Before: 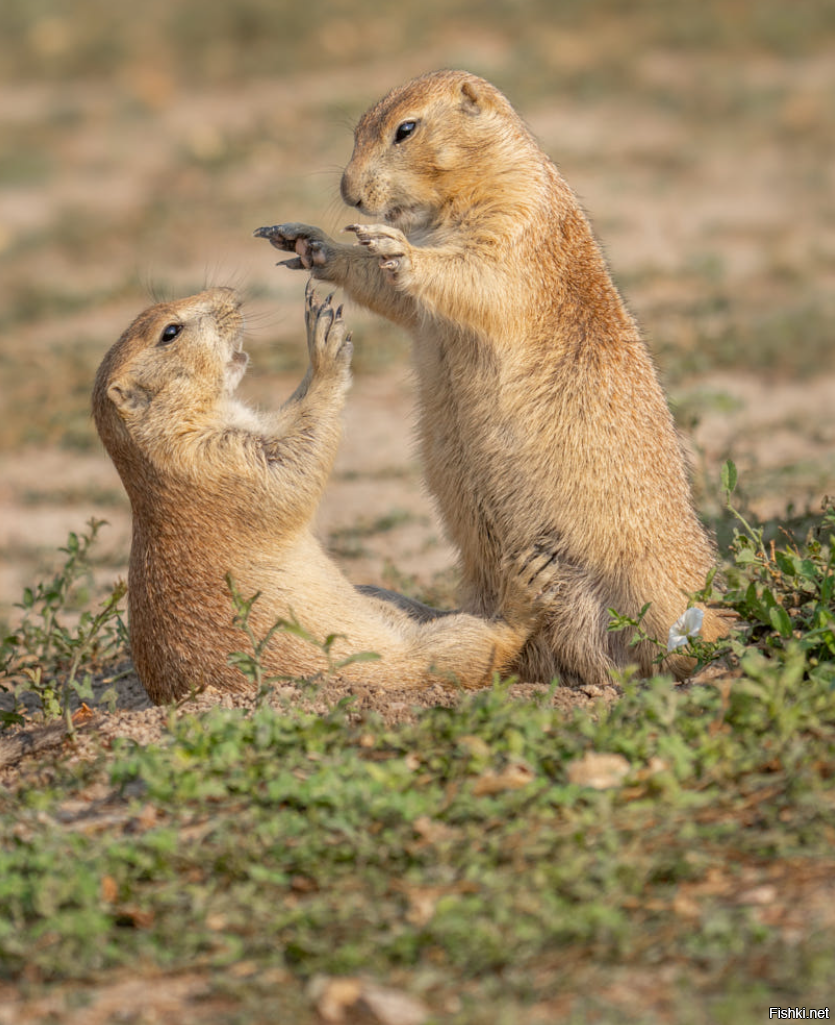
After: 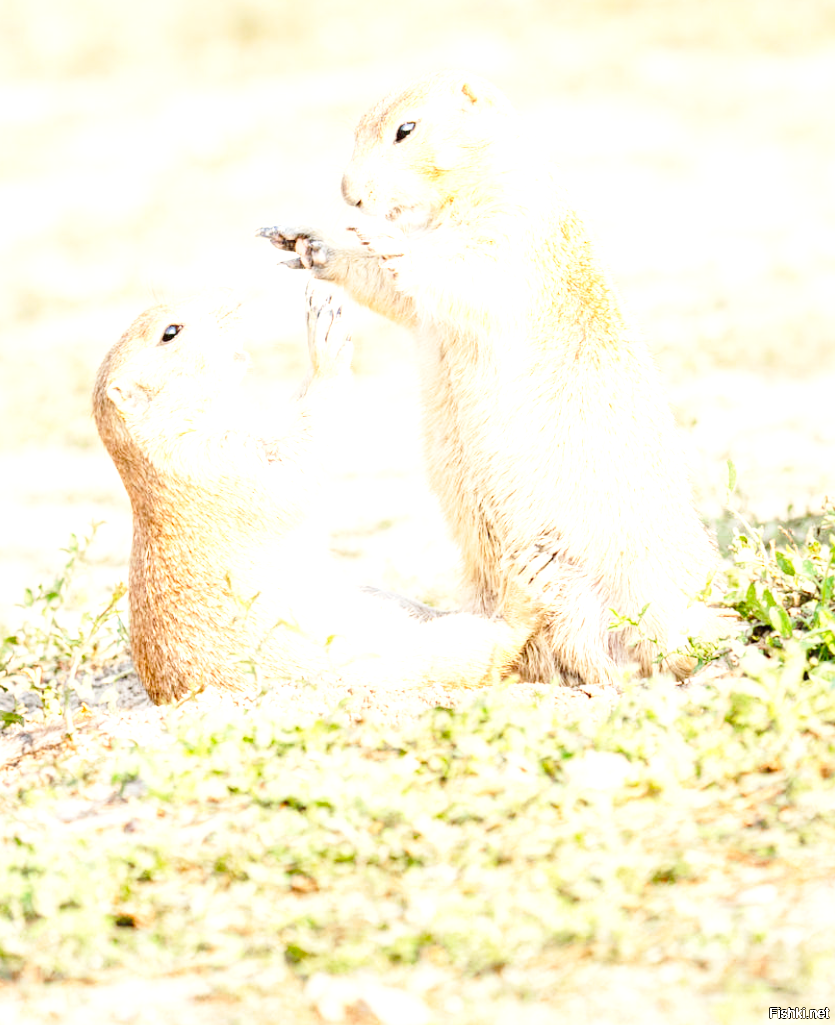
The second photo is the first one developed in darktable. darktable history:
base curve: curves: ch0 [(0, 0) (0.028, 0.03) (0.121, 0.232) (0.46, 0.748) (0.859, 0.968) (1, 1)], preserve colors none
exposure: exposure 2.25 EV, compensate highlight preservation false
